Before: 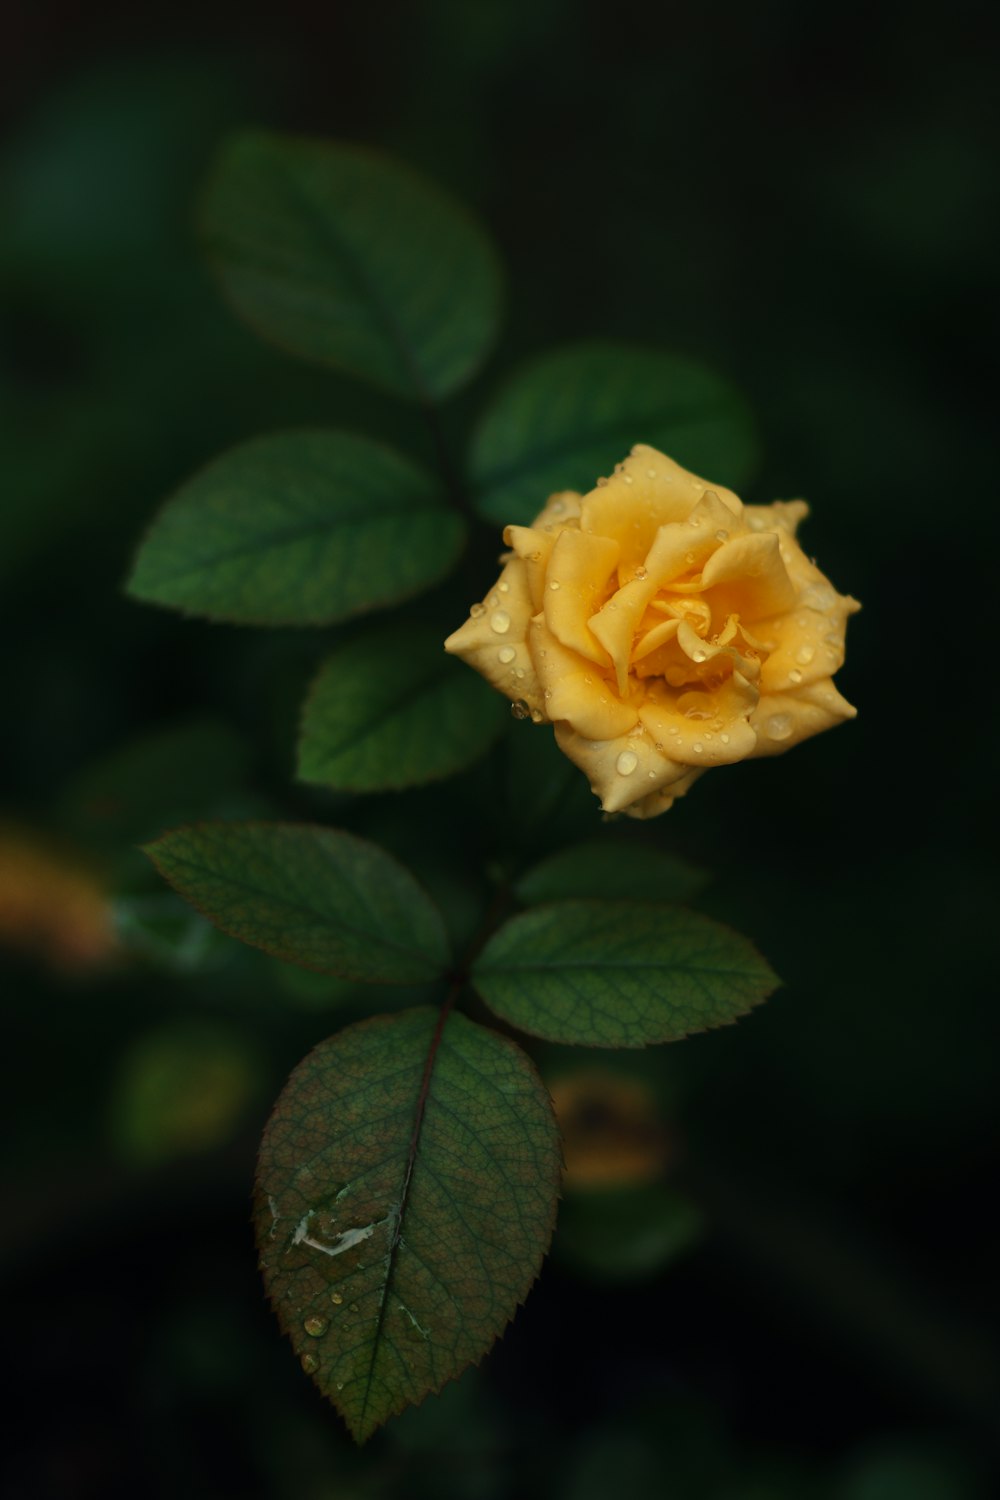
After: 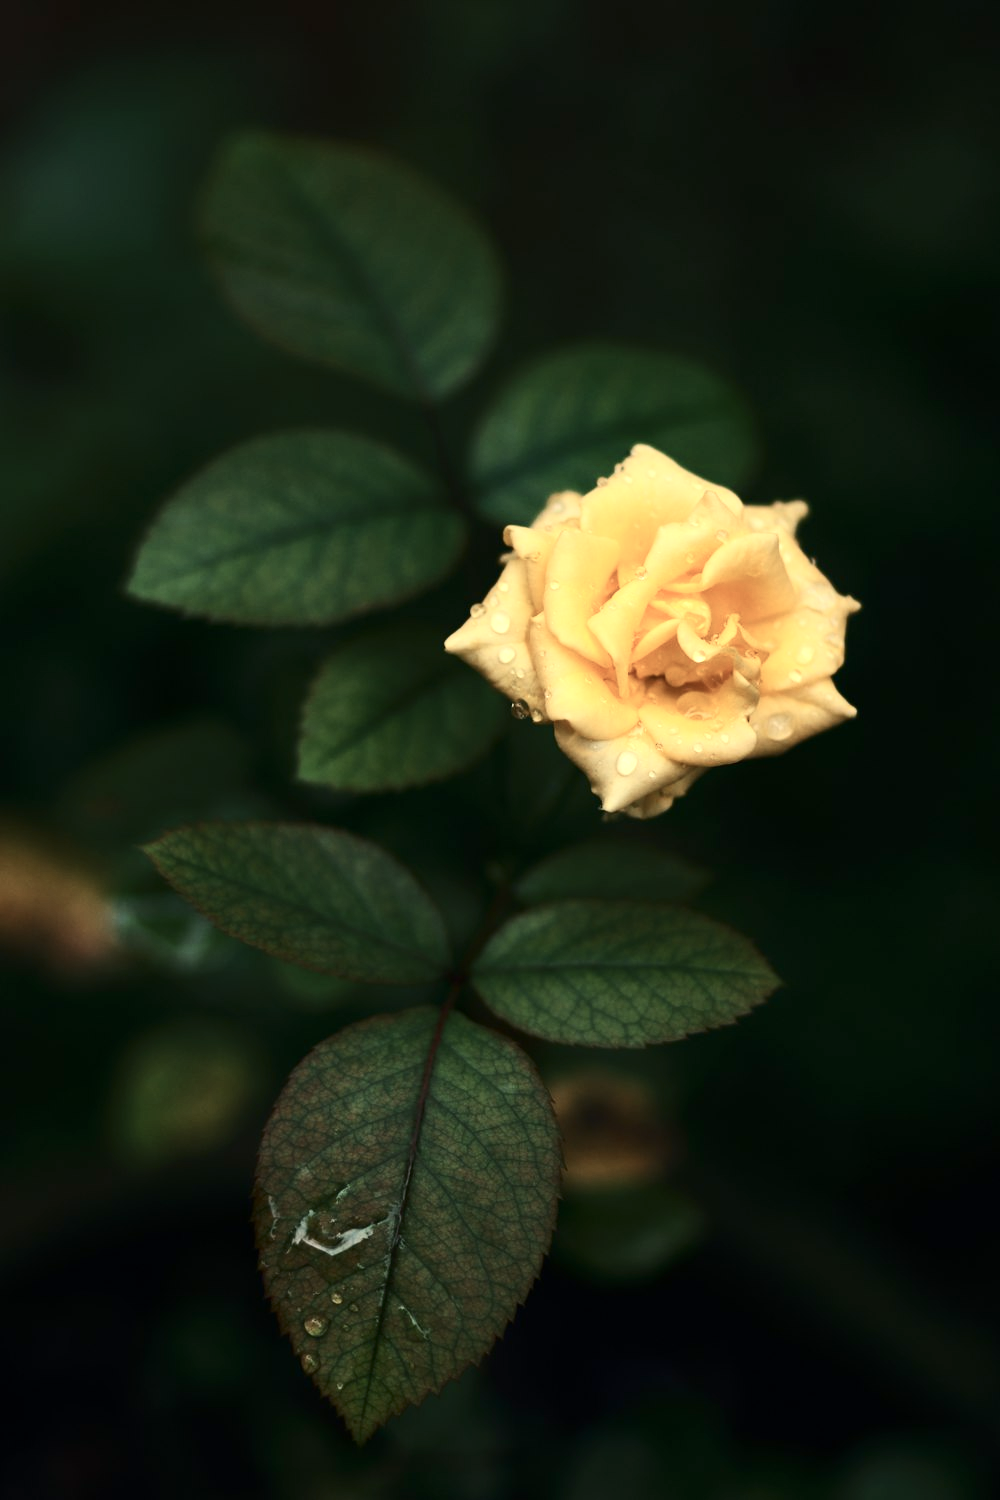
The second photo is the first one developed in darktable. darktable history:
exposure: exposure 1.061 EV, compensate highlight preservation false
contrast brightness saturation: contrast 0.25, saturation -0.31
